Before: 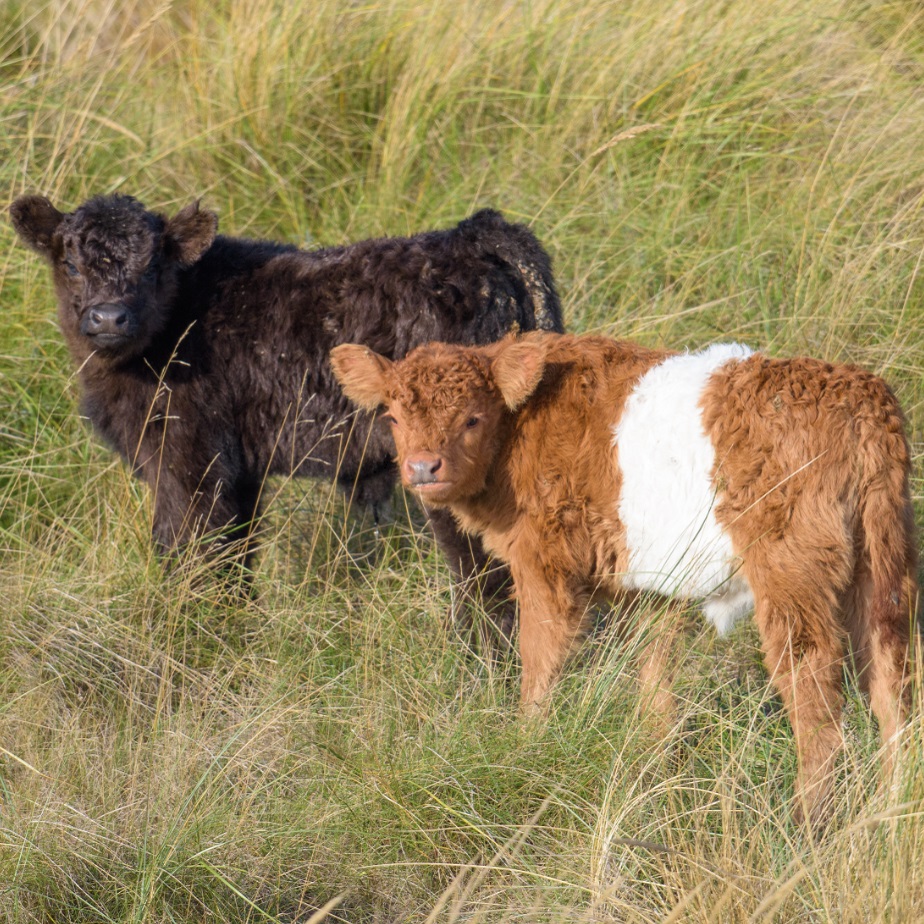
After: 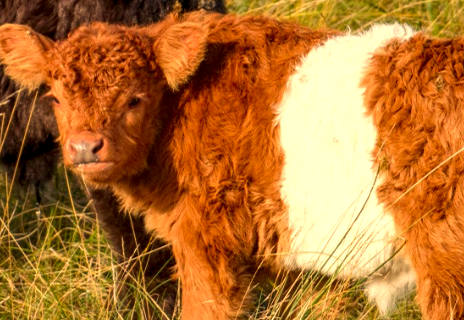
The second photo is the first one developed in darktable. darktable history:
crop: left 36.607%, top 34.735%, right 13.146%, bottom 30.611%
white balance: red 1.138, green 0.996, blue 0.812
velvia: strength 15%
local contrast: highlights 123%, shadows 126%, detail 140%, midtone range 0.254
contrast brightness saturation: brightness -0.09
color correction: saturation 1.34
